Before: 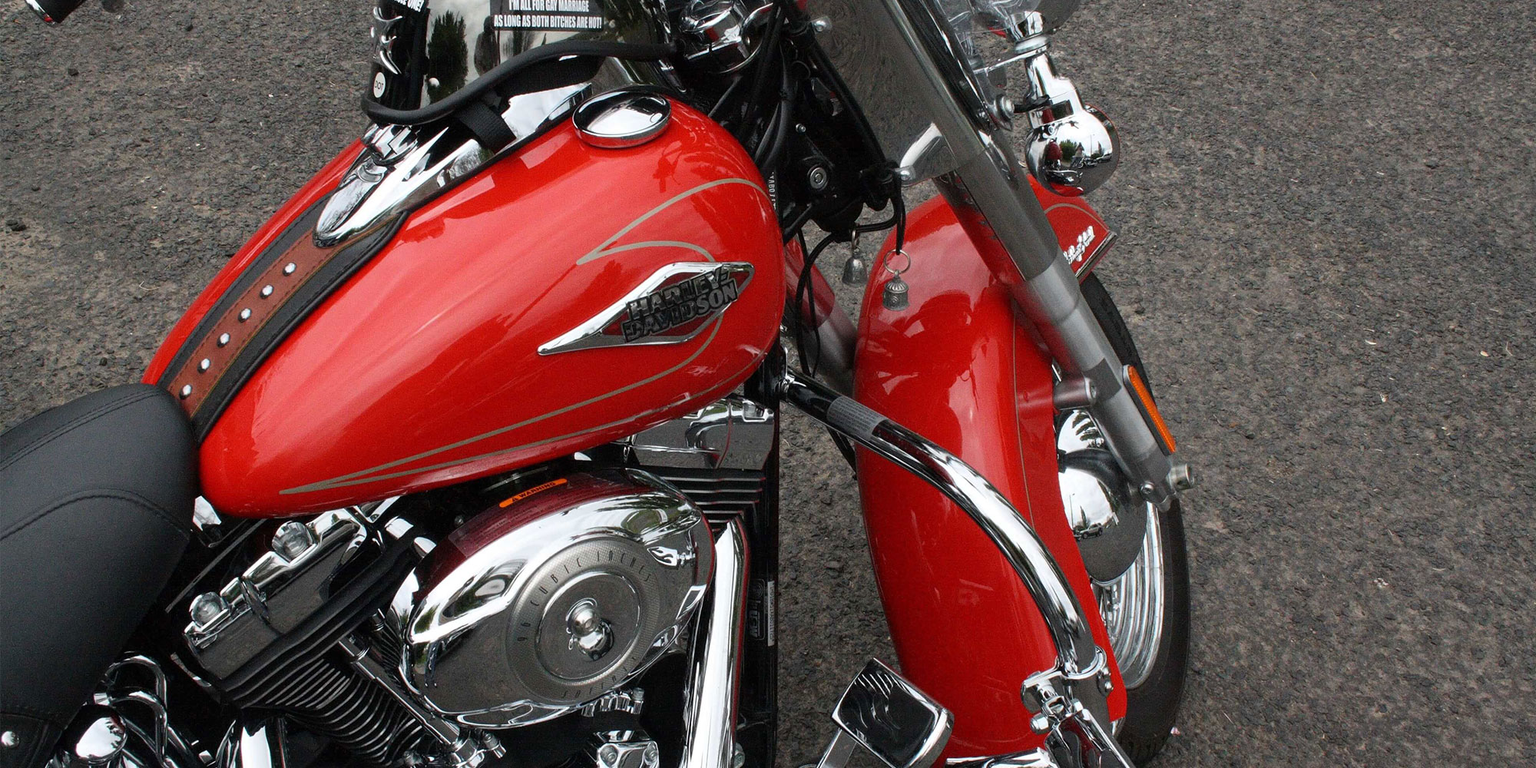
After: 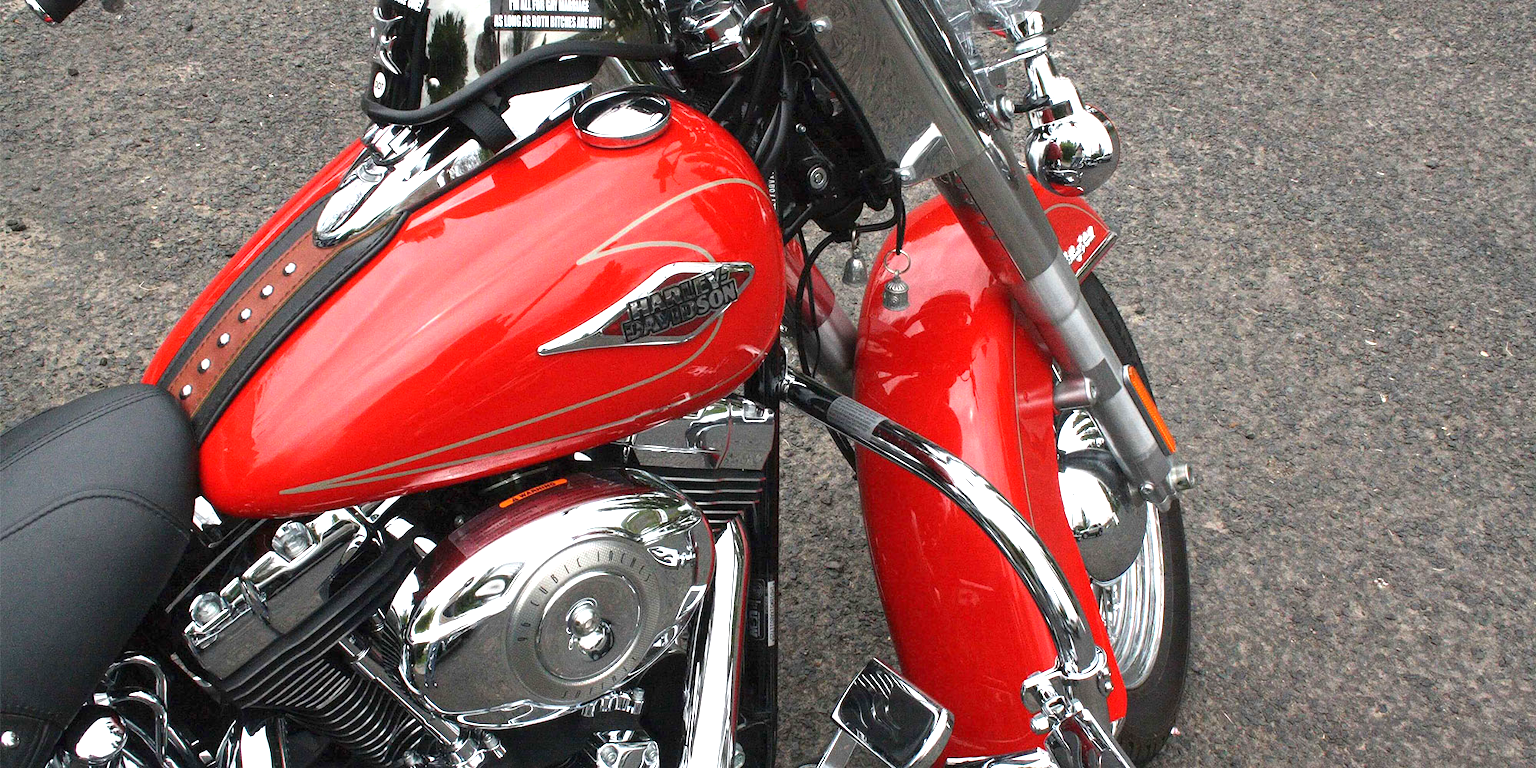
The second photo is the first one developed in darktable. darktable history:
exposure: black level correction 0, exposure 1.1 EV, compensate exposure bias true, compensate highlight preservation false
tone equalizer: -7 EV 0.18 EV, -6 EV 0.12 EV, -5 EV 0.08 EV, -4 EV 0.04 EV, -2 EV -0.02 EV, -1 EV -0.04 EV, +0 EV -0.06 EV, luminance estimator HSV value / RGB max
